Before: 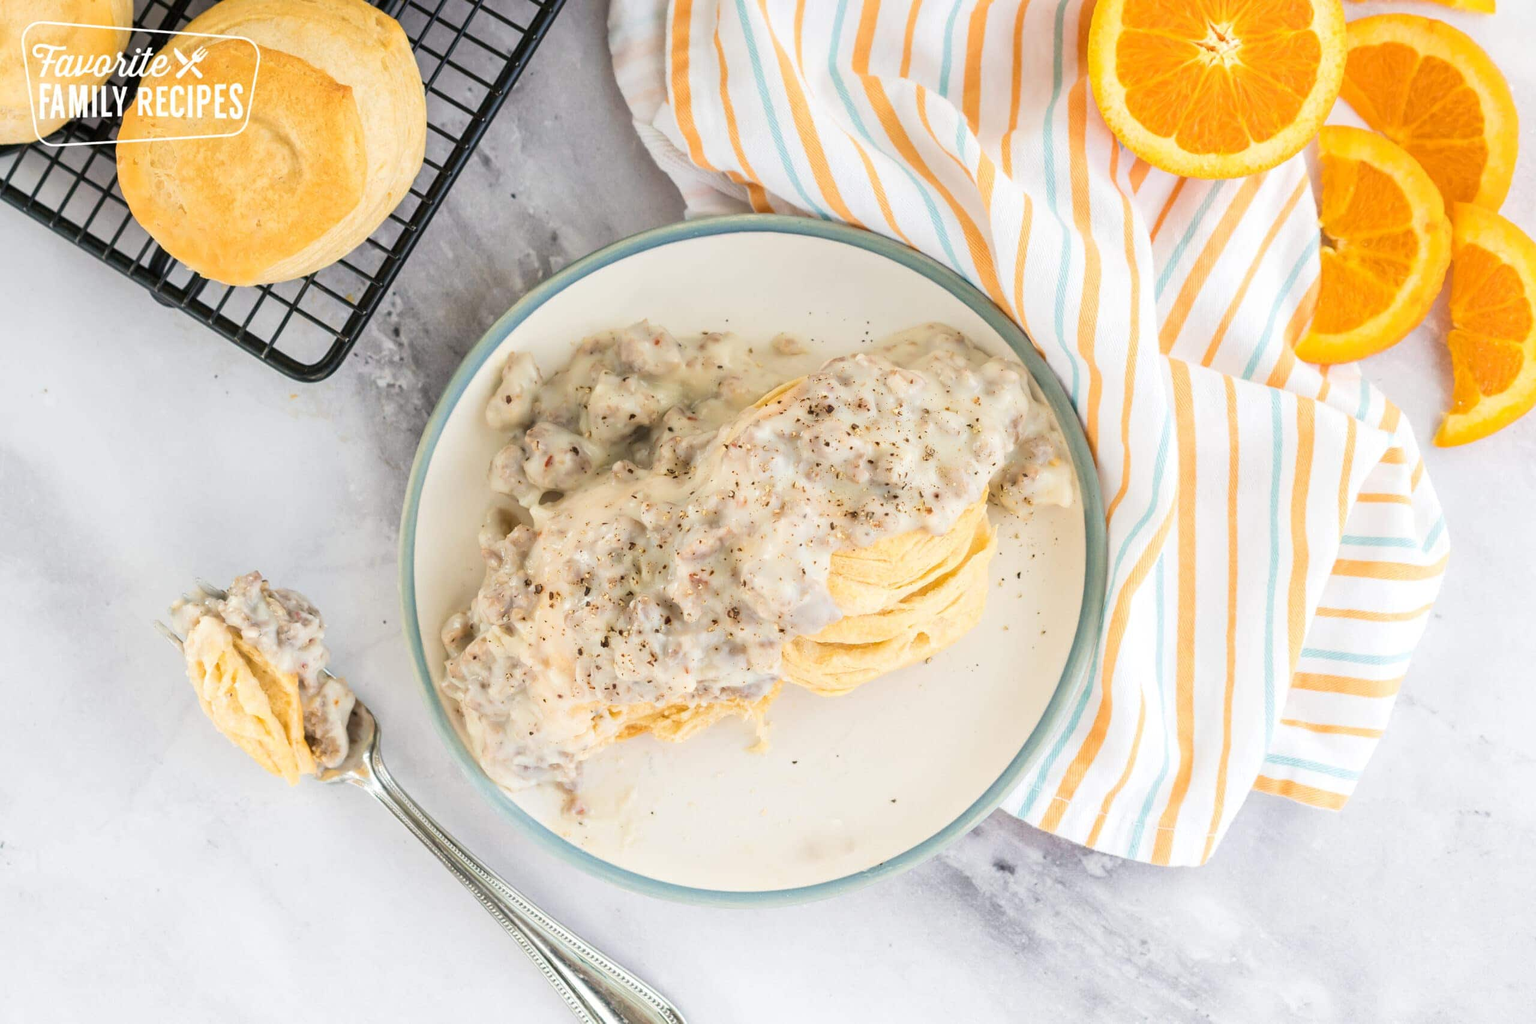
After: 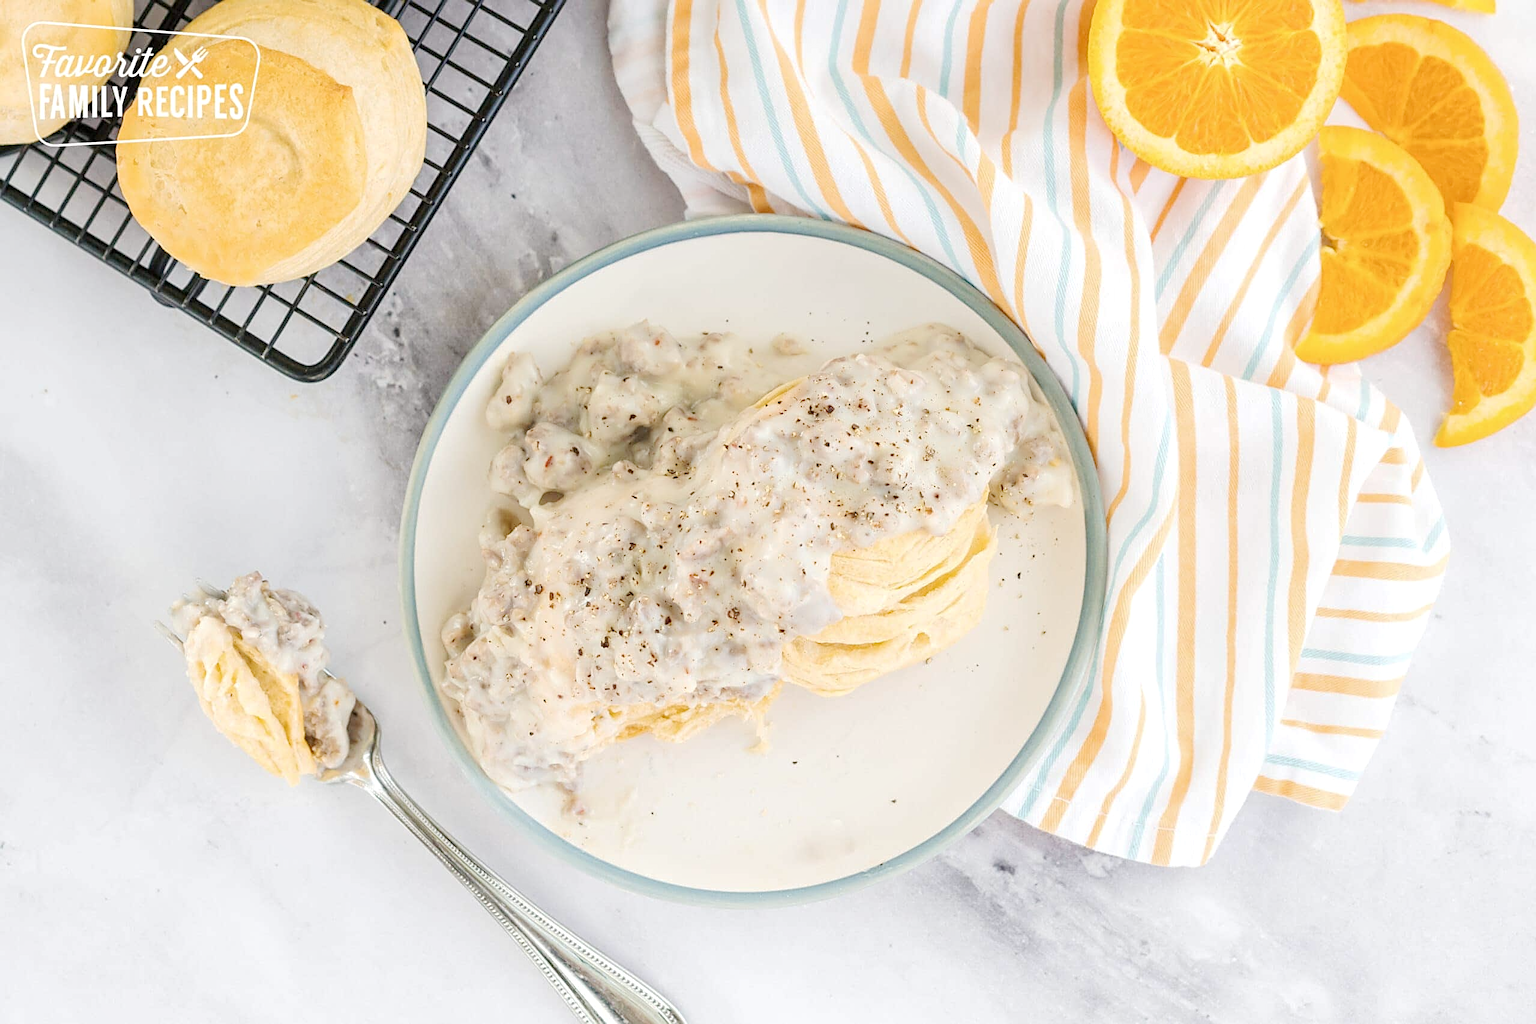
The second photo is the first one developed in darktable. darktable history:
local contrast: highlights 101%, shadows 97%, detail 119%, midtone range 0.2
sharpen: on, module defaults
base curve: curves: ch0 [(0, 0) (0.158, 0.273) (0.879, 0.895) (1, 1)], preserve colors none
